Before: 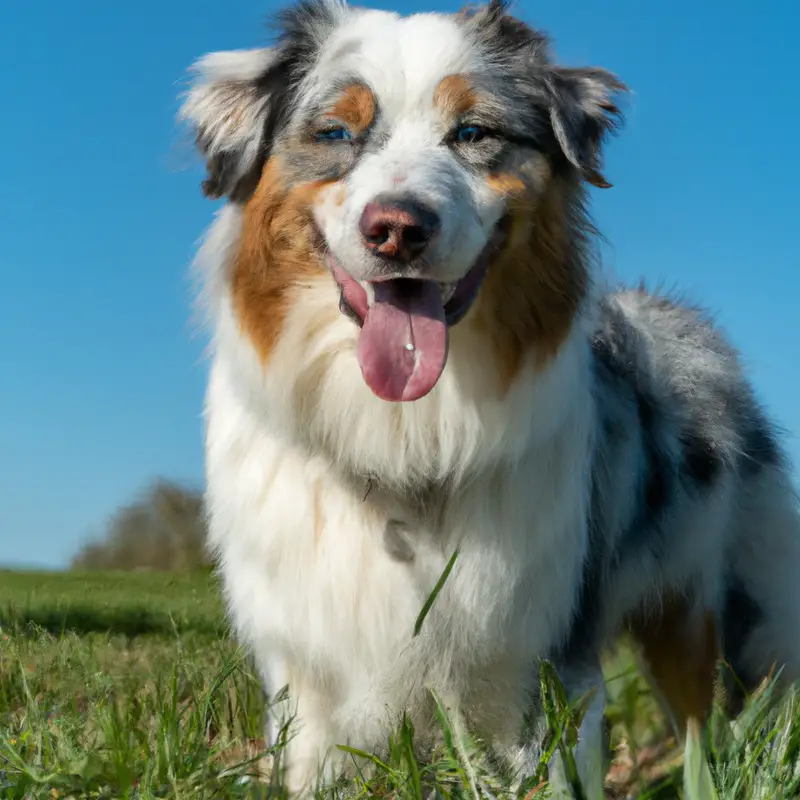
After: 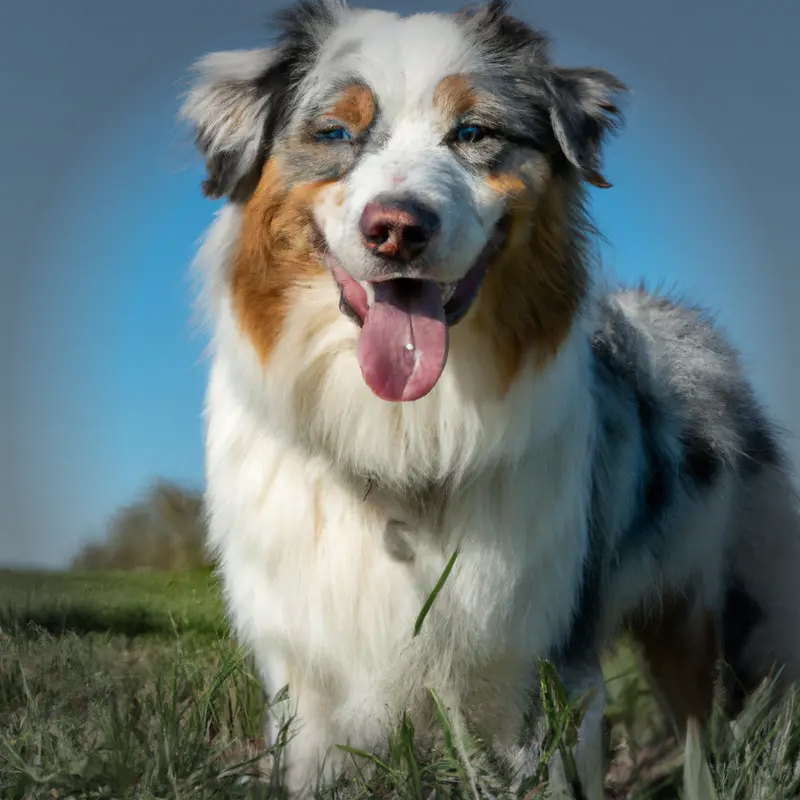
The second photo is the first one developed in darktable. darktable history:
vignetting: fall-off start 68.99%, fall-off radius 30.36%, width/height ratio 0.987, shape 0.857
